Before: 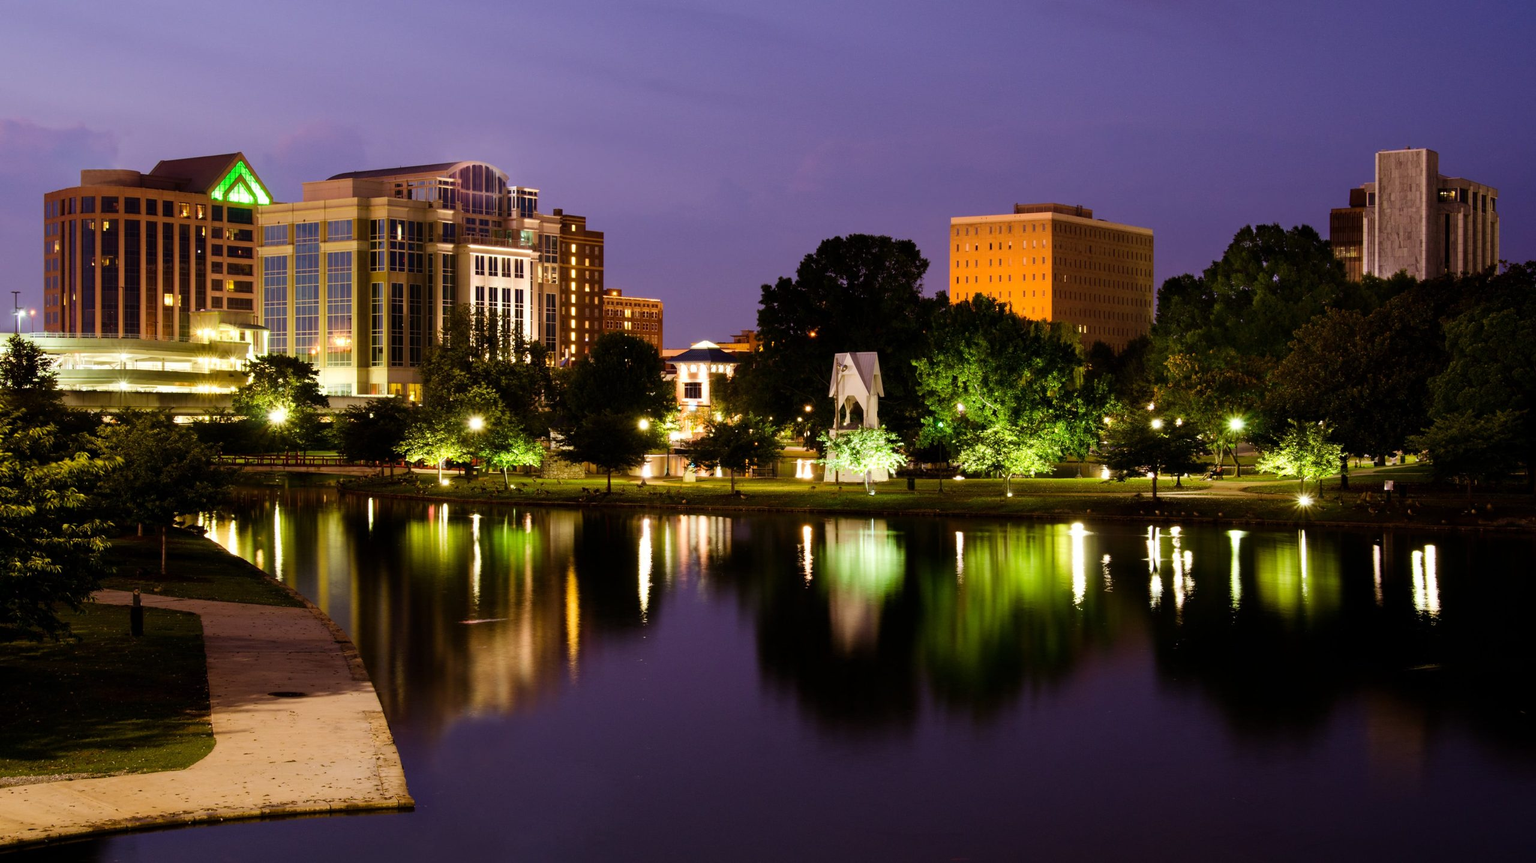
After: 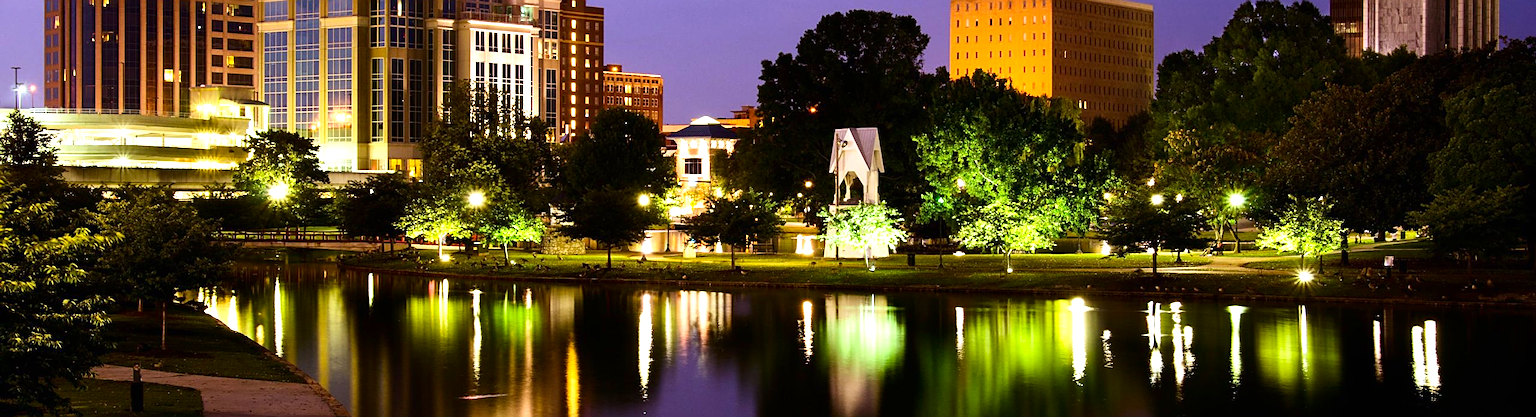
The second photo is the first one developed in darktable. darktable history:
crop and rotate: top 26.056%, bottom 25.543%
contrast brightness saturation: contrast 0.15, brightness -0.01, saturation 0.1
exposure: black level correction 0, exposure 0.68 EV, compensate exposure bias true, compensate highlight preservation false
white balance: red 0.974, blue 1.044
sharpen: on, module defaults
